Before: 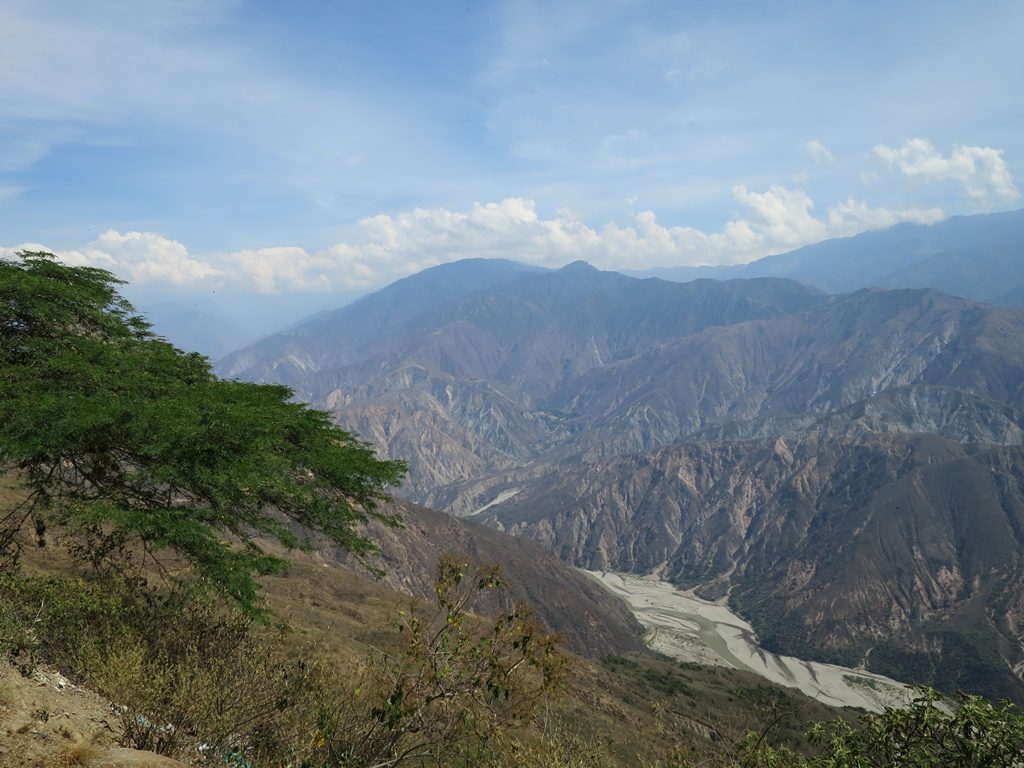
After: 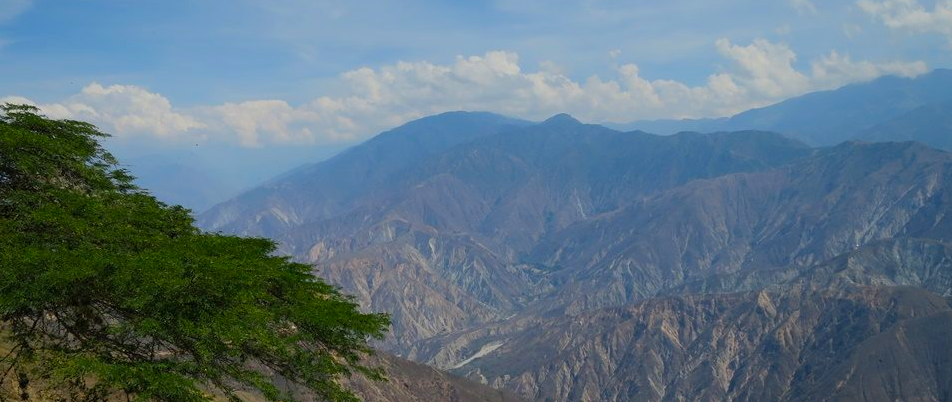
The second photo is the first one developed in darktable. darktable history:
color balance rgb: linear chroma grading › global chroma 10%, perceptual saturation grading › global saturation 30%, global vibrance 10%
crop: left 1.744%, top 19.225%, right 5.069%, bottom 28.357%
graduated density: rotation 5.63°, offset 76.9
rotate and perspective: crop left 0, crop top 0
